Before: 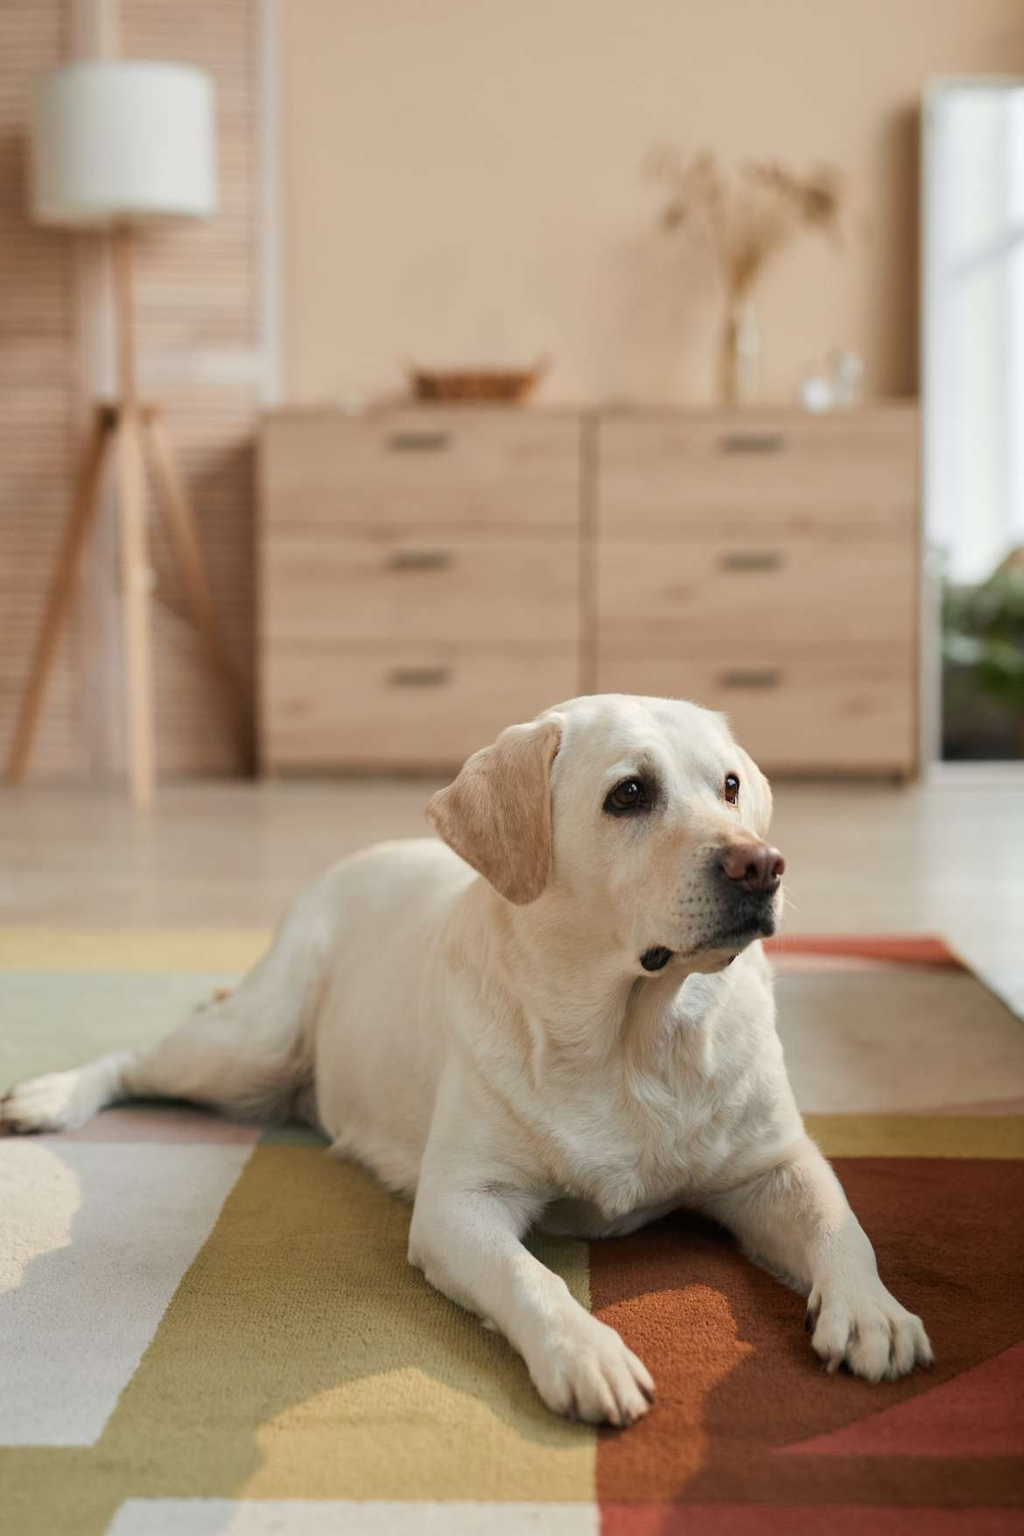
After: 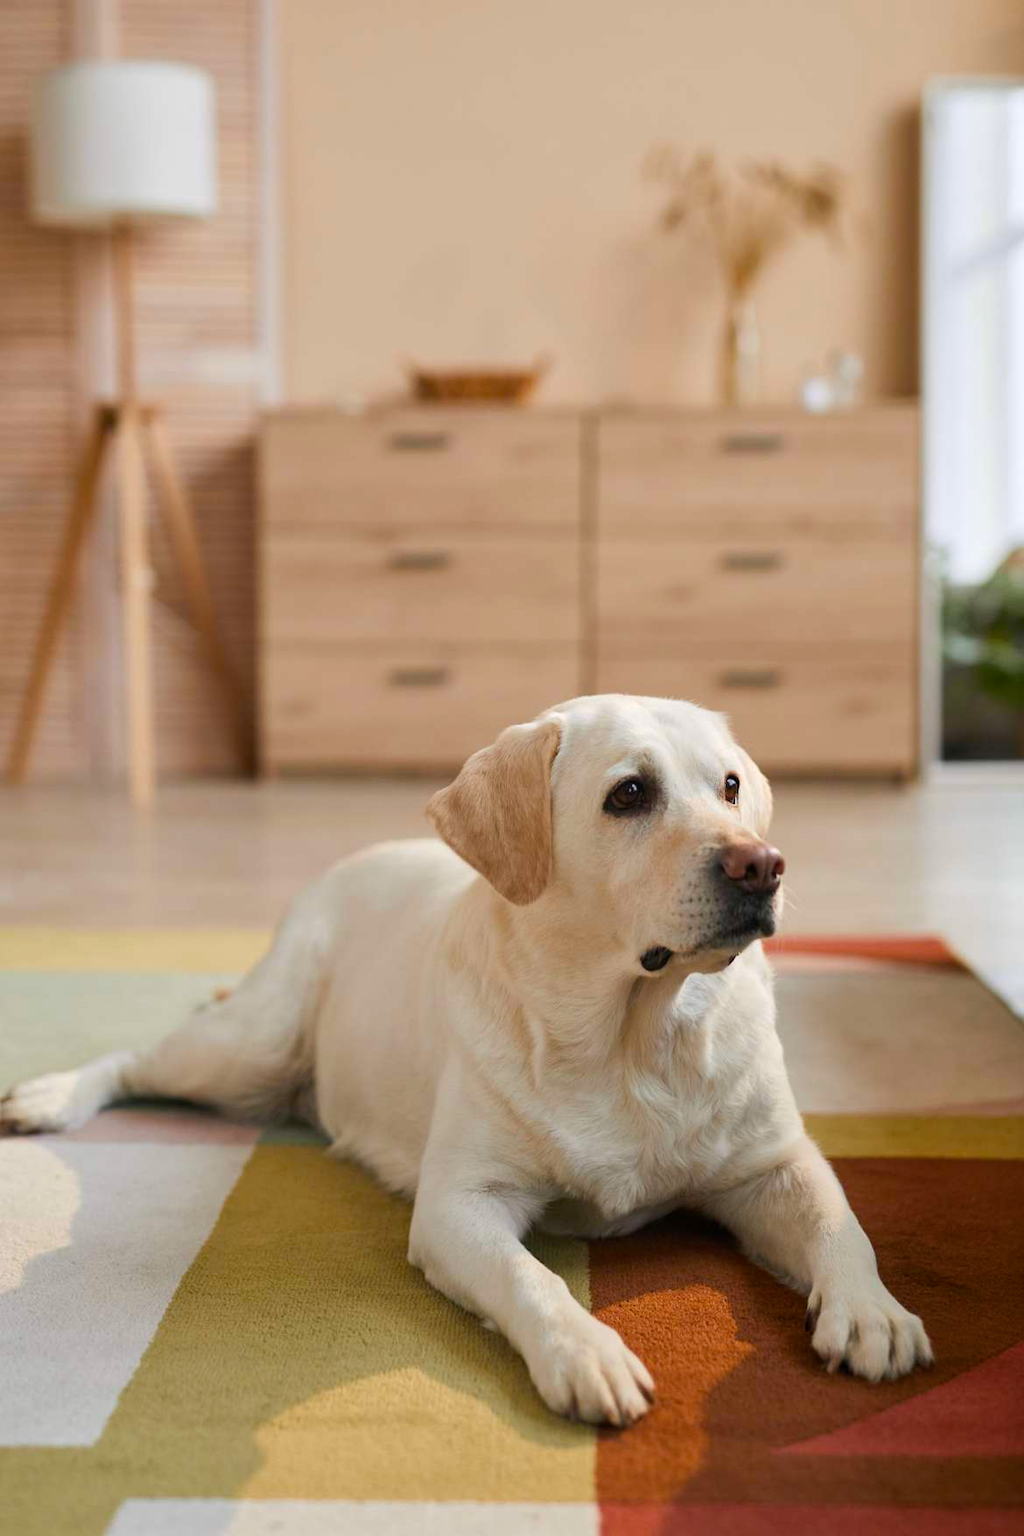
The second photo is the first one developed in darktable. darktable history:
tone equalizer: on, module defaults
white balance: red 1.004, blue 1.024
color balance rgb: perceptual saturation grading › global saturation 20%, global vibrance 20%
